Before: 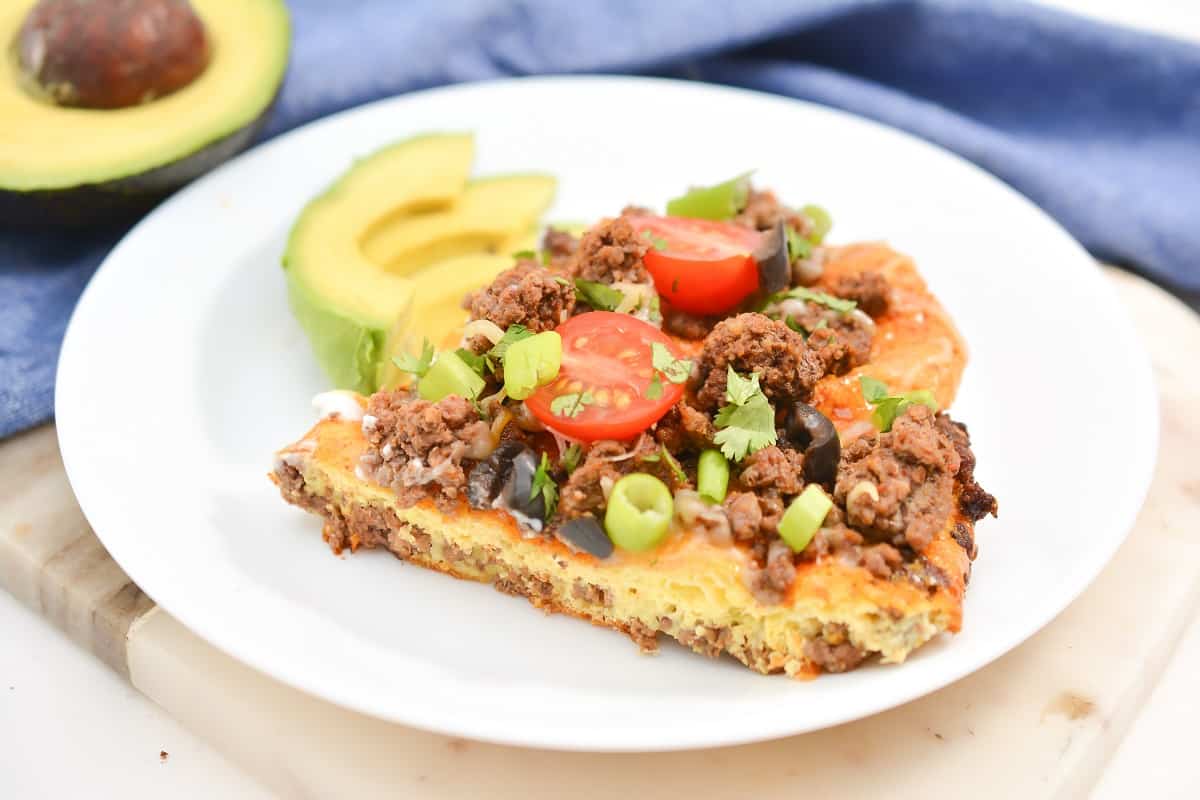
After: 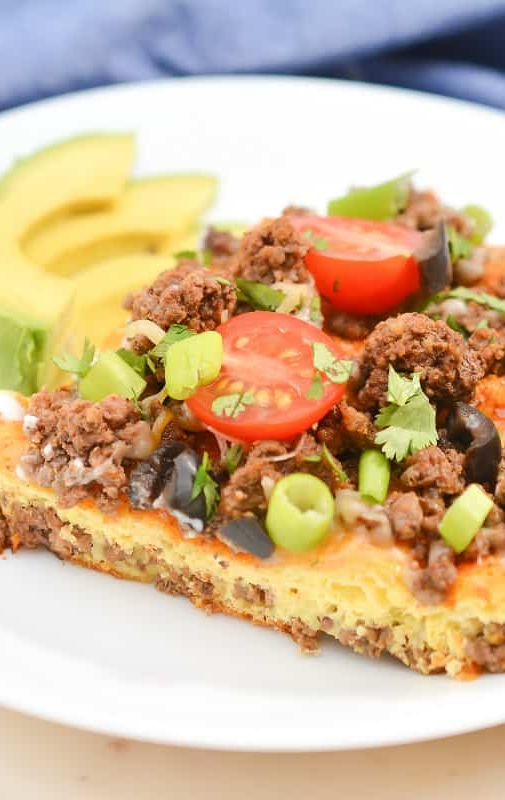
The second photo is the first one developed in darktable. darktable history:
crop: left 28.297%, right 29.608%
